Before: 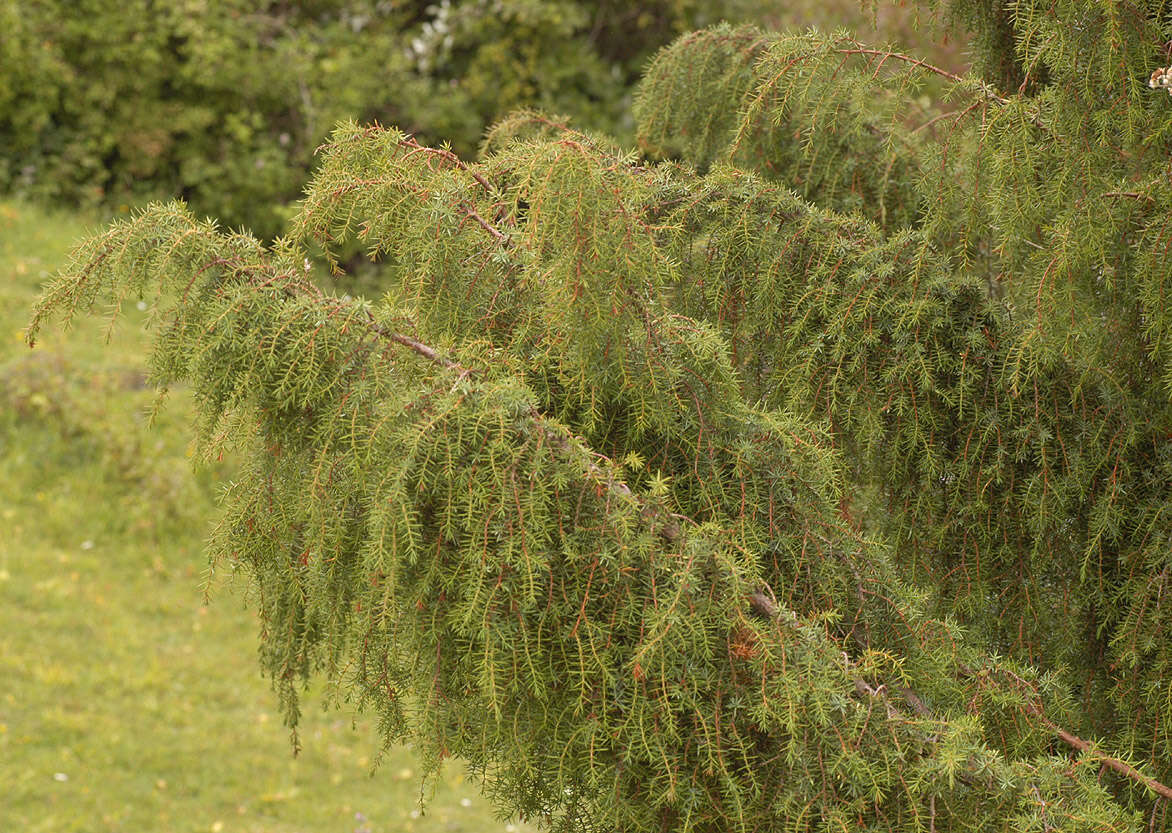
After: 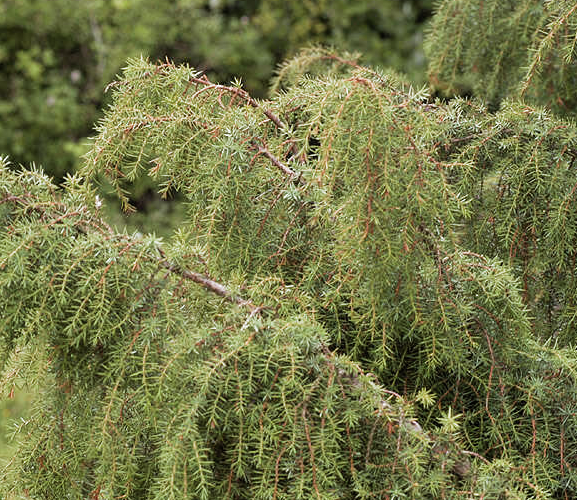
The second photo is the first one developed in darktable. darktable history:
filmic rgb: black relative exposure -8.2 EV, white relative exposure 2.2 EV, threshold 3 EV, hardness 7.11, latitude 75%, contrast 1.325, highlights saturation mix -2%, shadows ↔ highlights balance 30%, preserve chrominance RGB euclidean norm, color science v5 (2021), contrast in shadows safe, contrast in highlights safe, enable highlight reconstruction true
shadows and highlights: shadows 30.63, highlights -63.22, shadows color adjustment 98%, highlights color adjustment 58.61%, soften with gaussian
color calibration: illuminant custom, x 0.368, y 0.373, temperature 4330.32 K
crop: left 17.835%, top 7.675%, right 32.881%, bottom 32.213%
